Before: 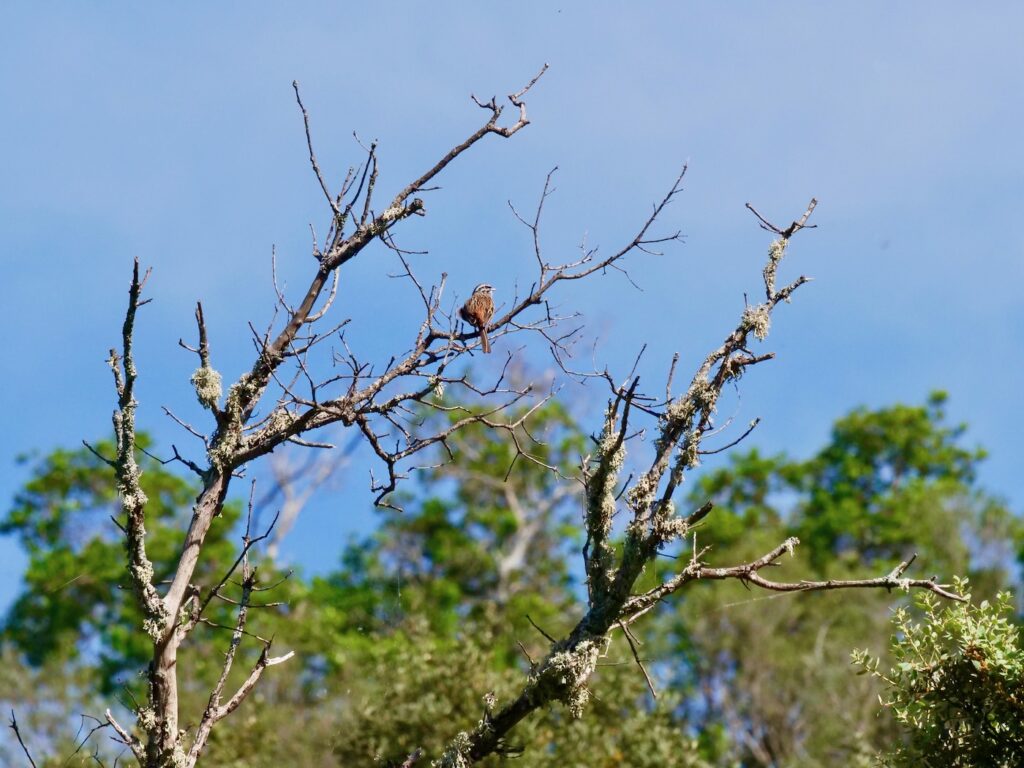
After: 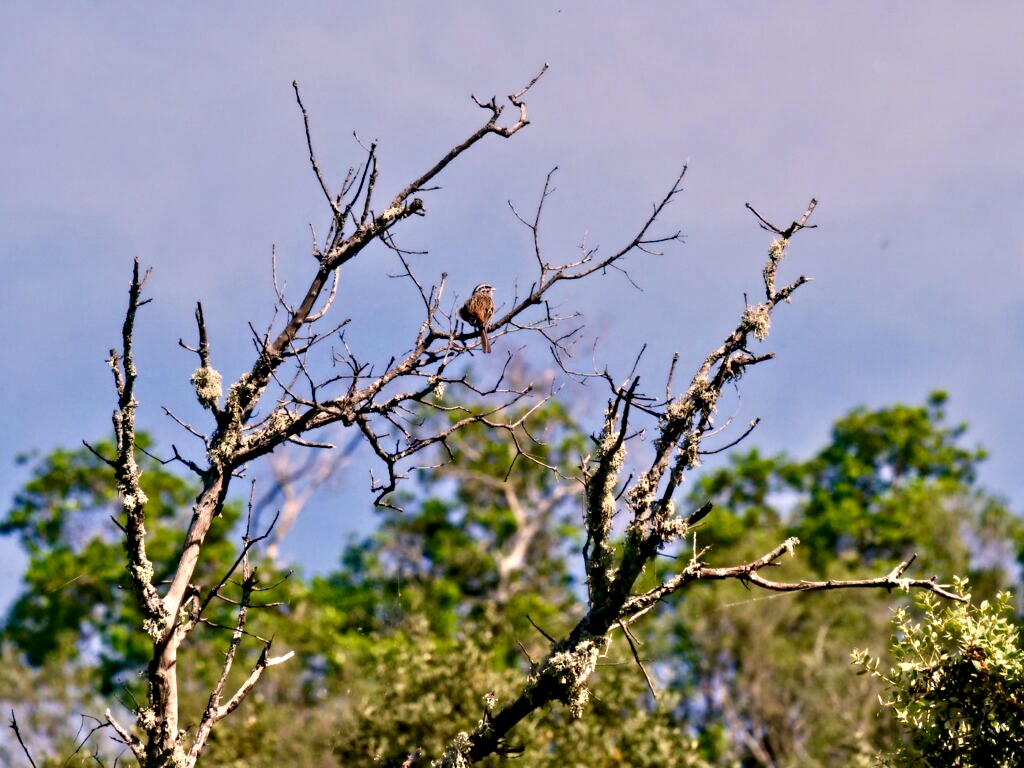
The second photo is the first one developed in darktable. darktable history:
contrast equalizer: y [[0.511, 0.558, 0.631, 0.632, 0.559, 0.512], [0.5 ×6], [0.507, 0.559, 0.627, 0.644, 0.647, 0.647], [0 ×6], [0 ×6]]
color correction: highlights a* 11.96, highlights b* 11.58
